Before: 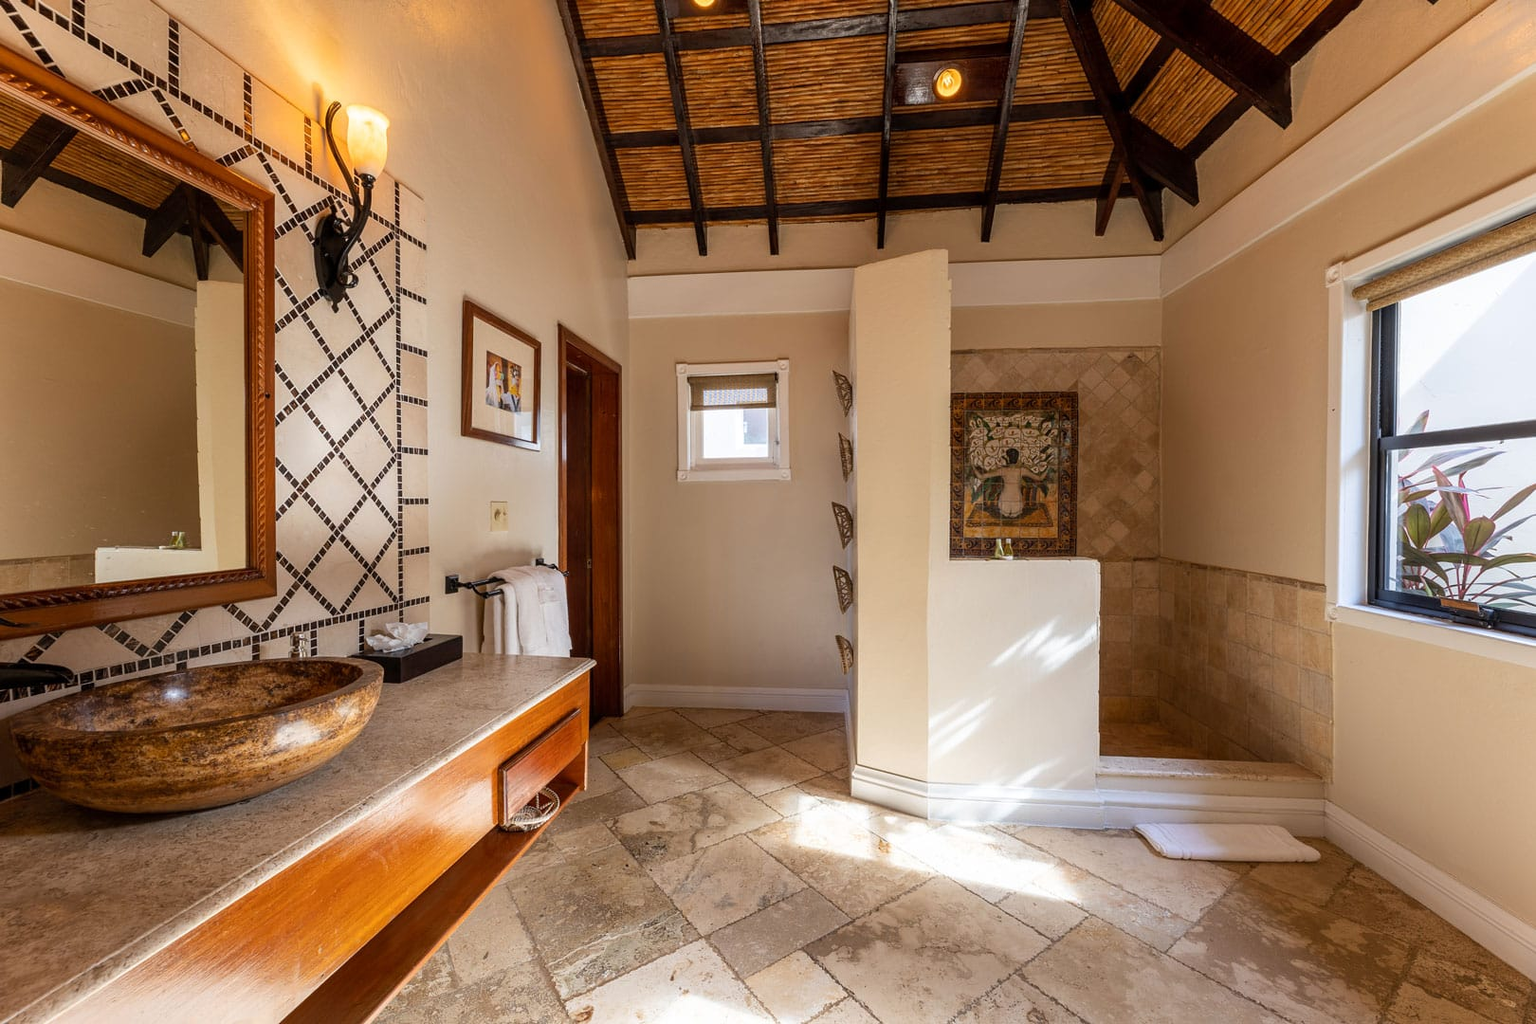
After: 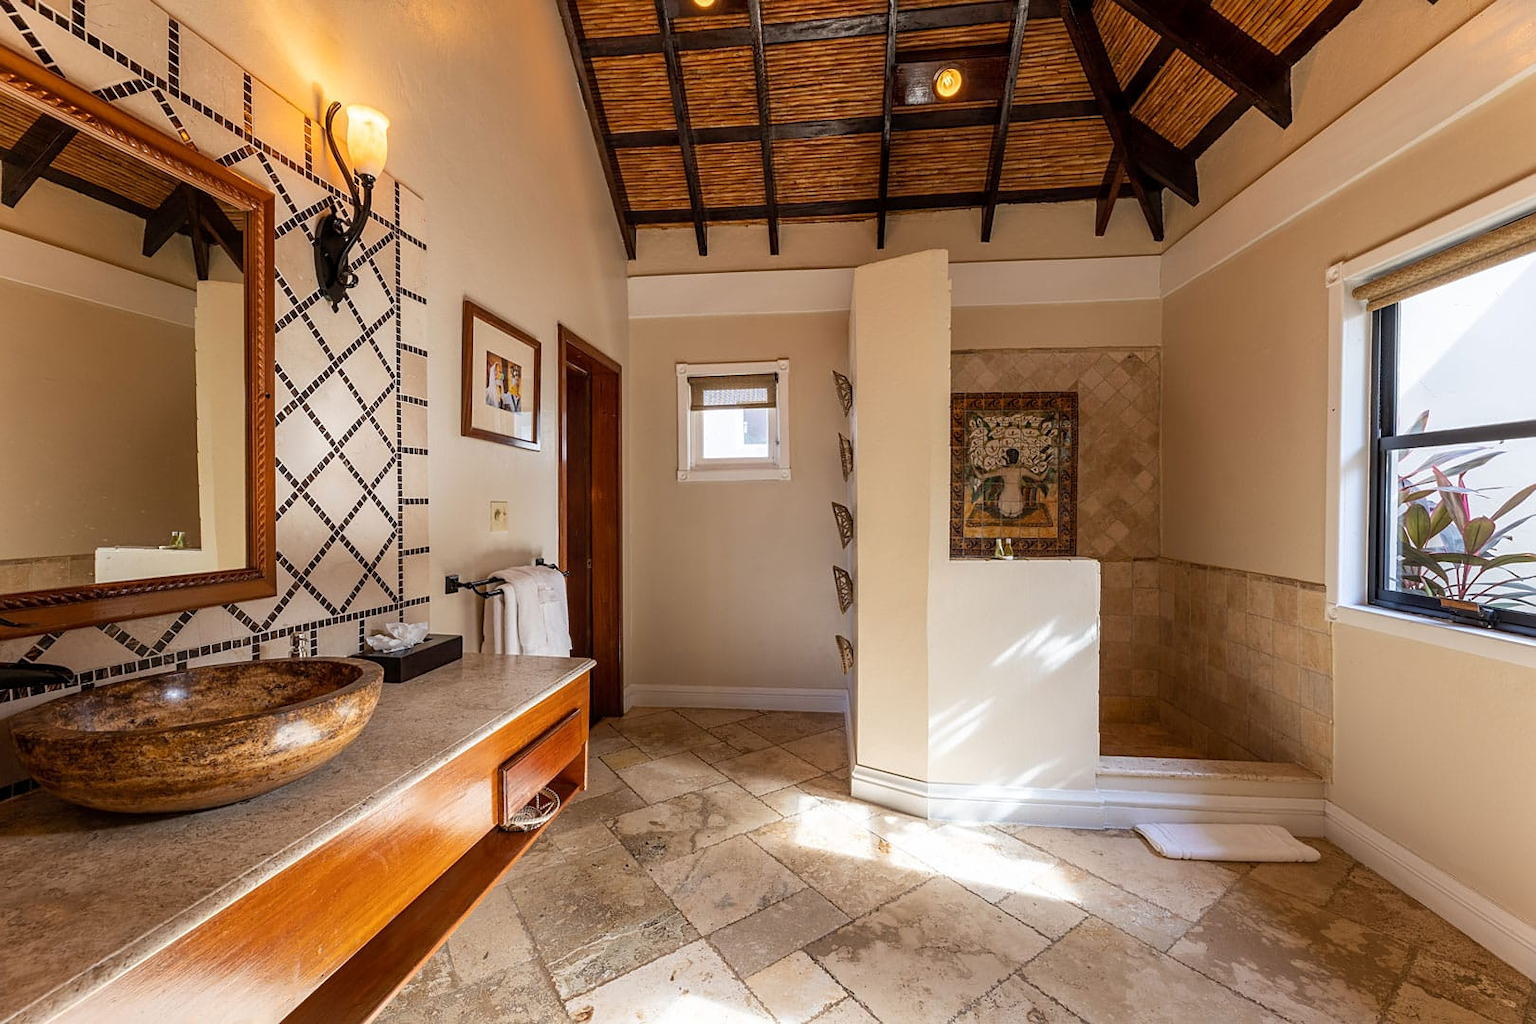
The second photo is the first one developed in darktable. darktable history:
sharpen: amount 0.213
